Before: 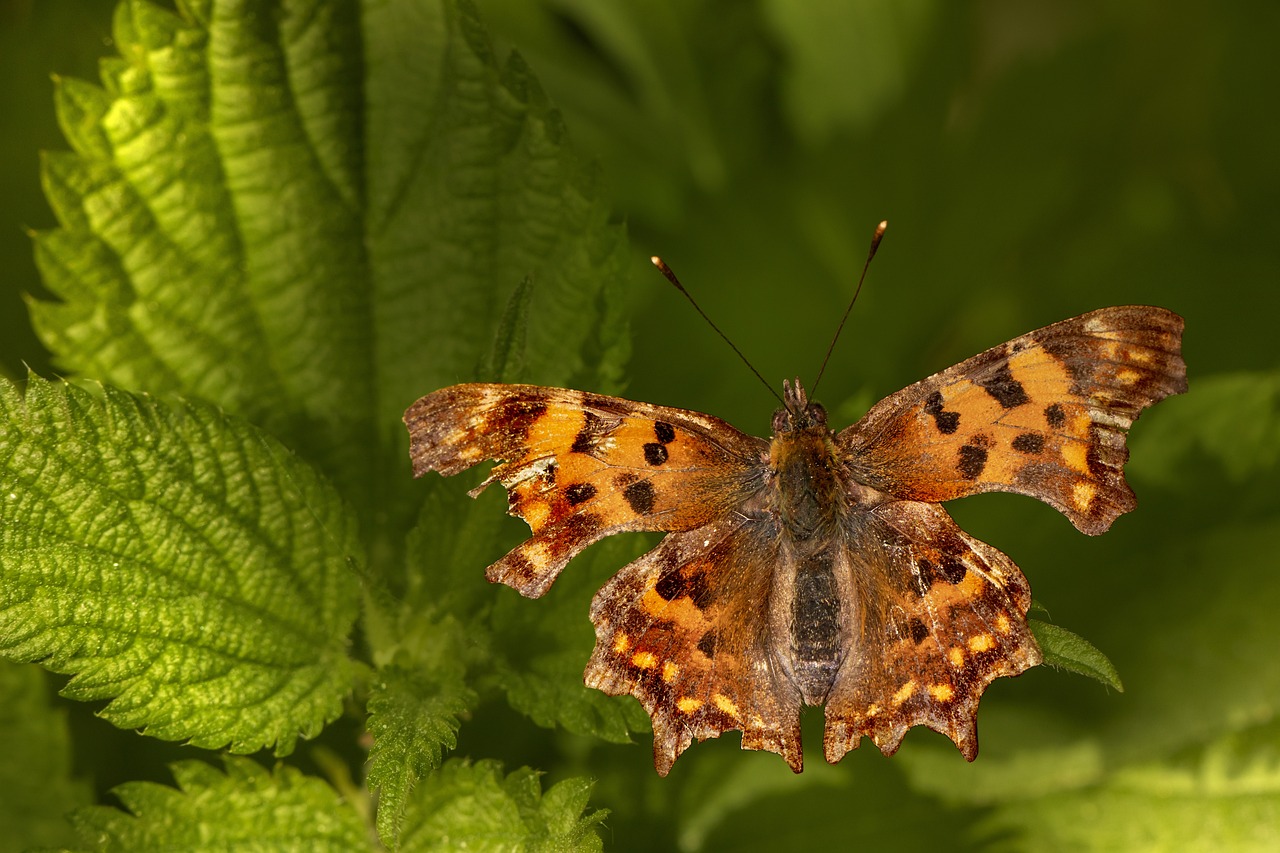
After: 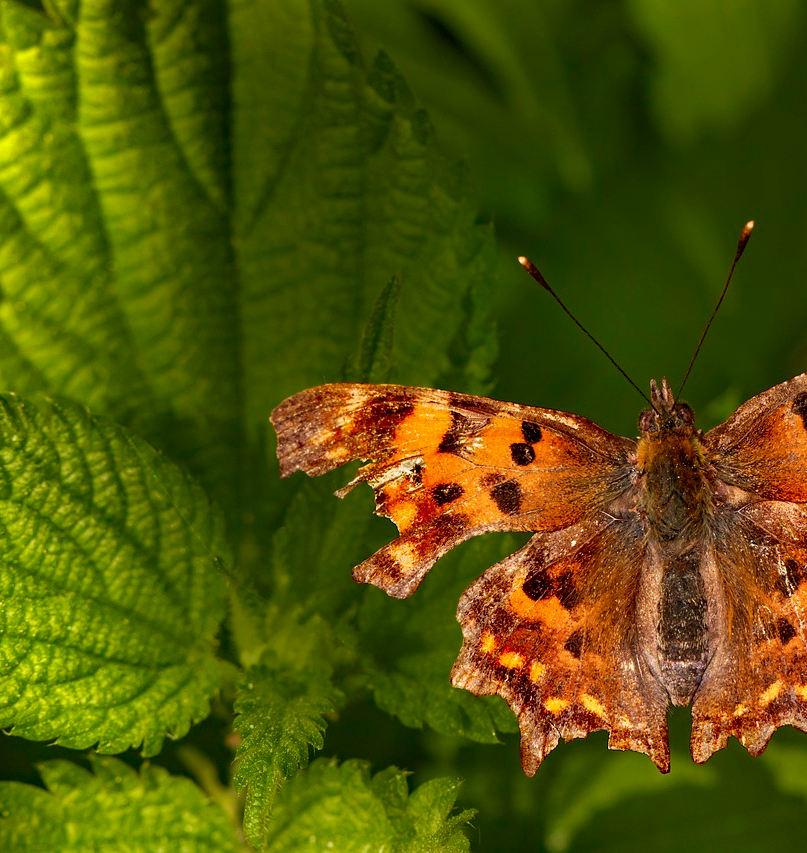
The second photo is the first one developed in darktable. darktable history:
crop: left 10.393%, right 26.491%
haze removal: strength 0.289, distance 0.257, adaptive false
